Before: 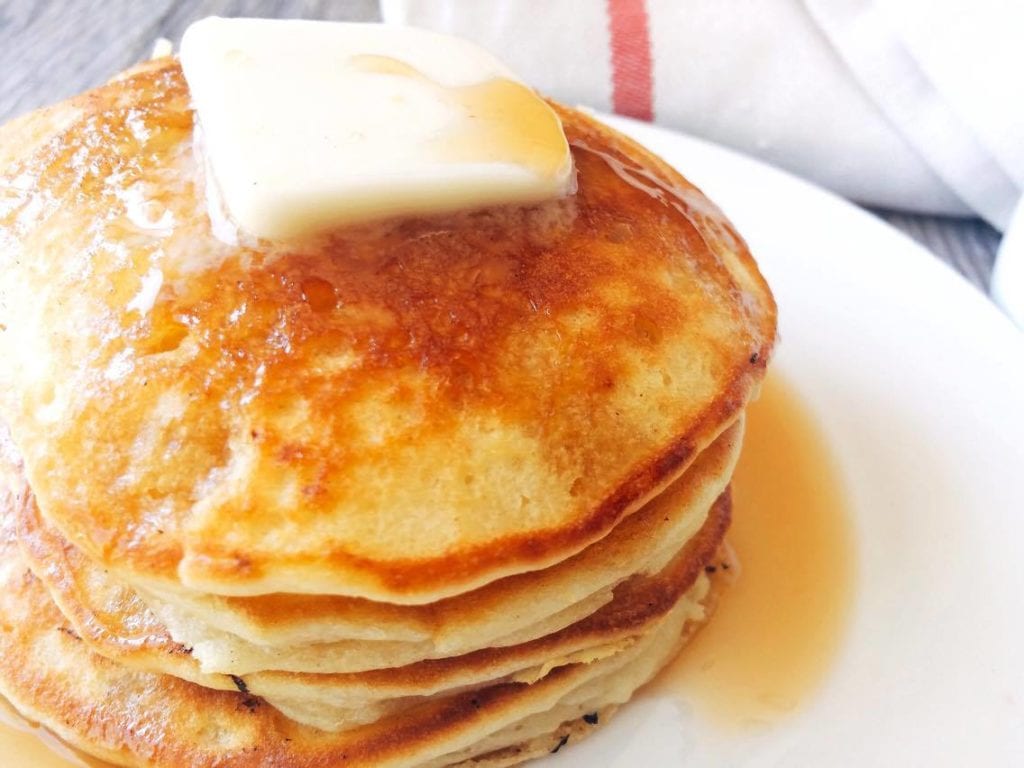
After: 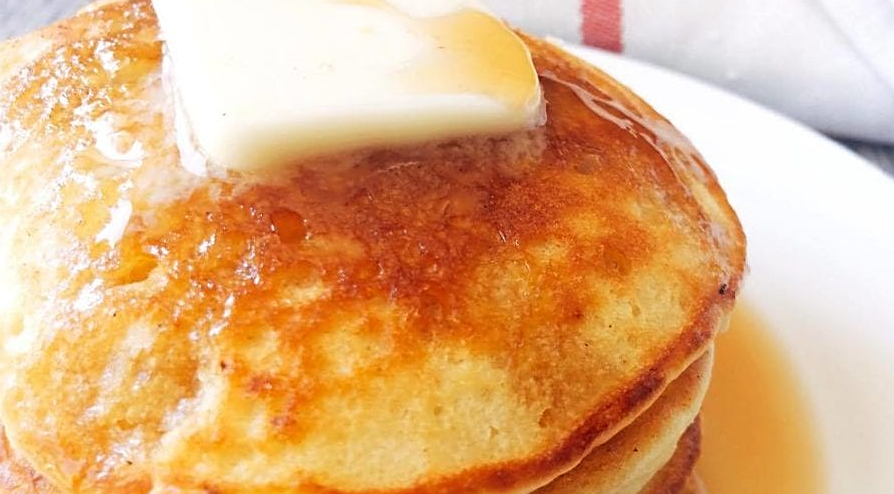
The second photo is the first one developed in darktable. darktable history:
crop: left 3.033%, top 9.002%, right 9.619%, bottom 26.59%
sharpen: on, module defaults
